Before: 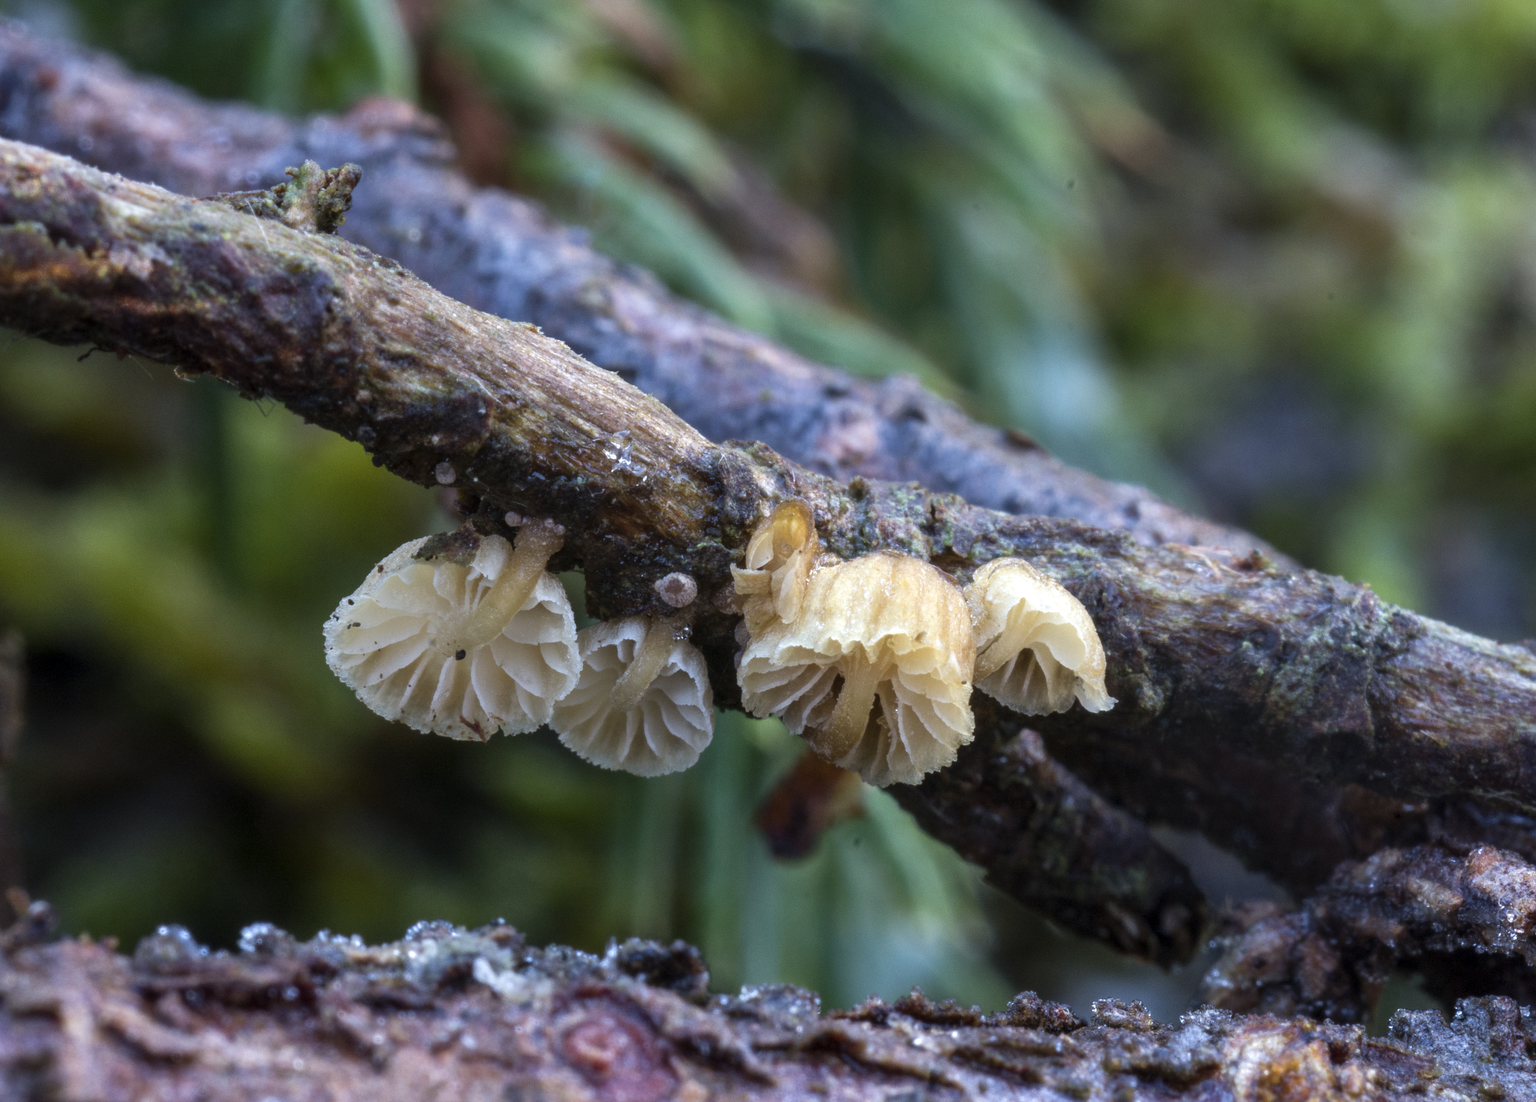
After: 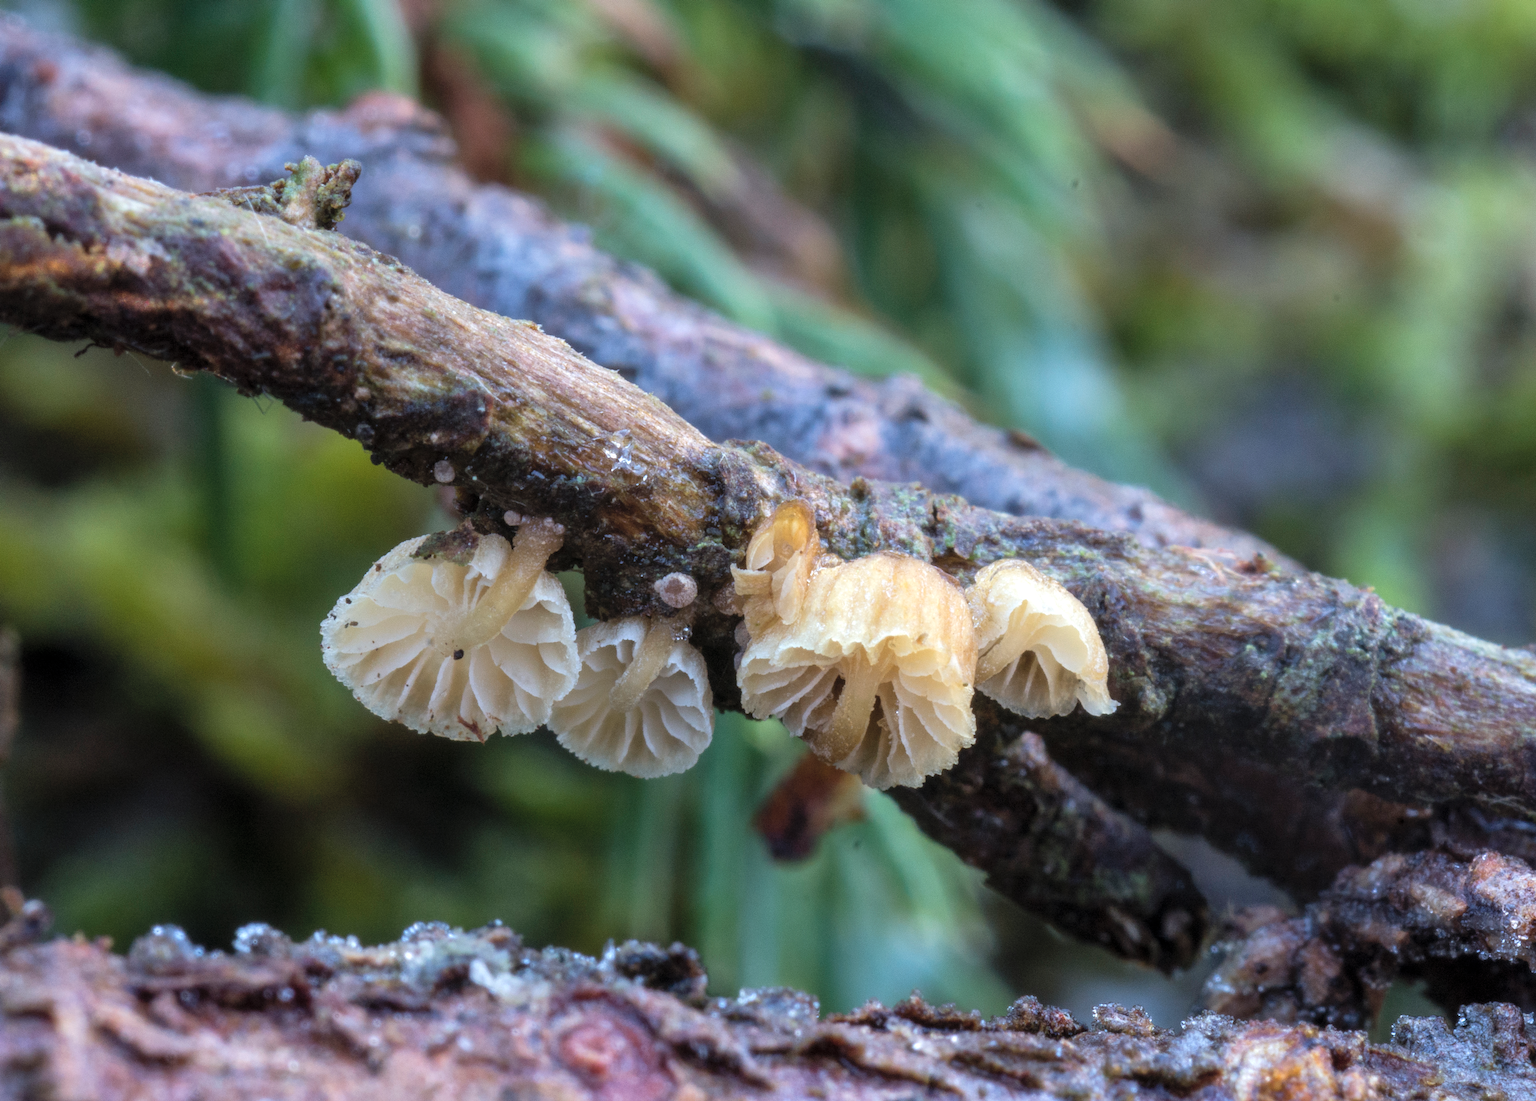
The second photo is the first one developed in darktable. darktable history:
crop and rotate: angle -0.269°
contrast brightness saturation: brightness 0.142
tone equalizer: edges refinement/feathering 500, mask exposure compensation -1.57 EV, preserve details no
